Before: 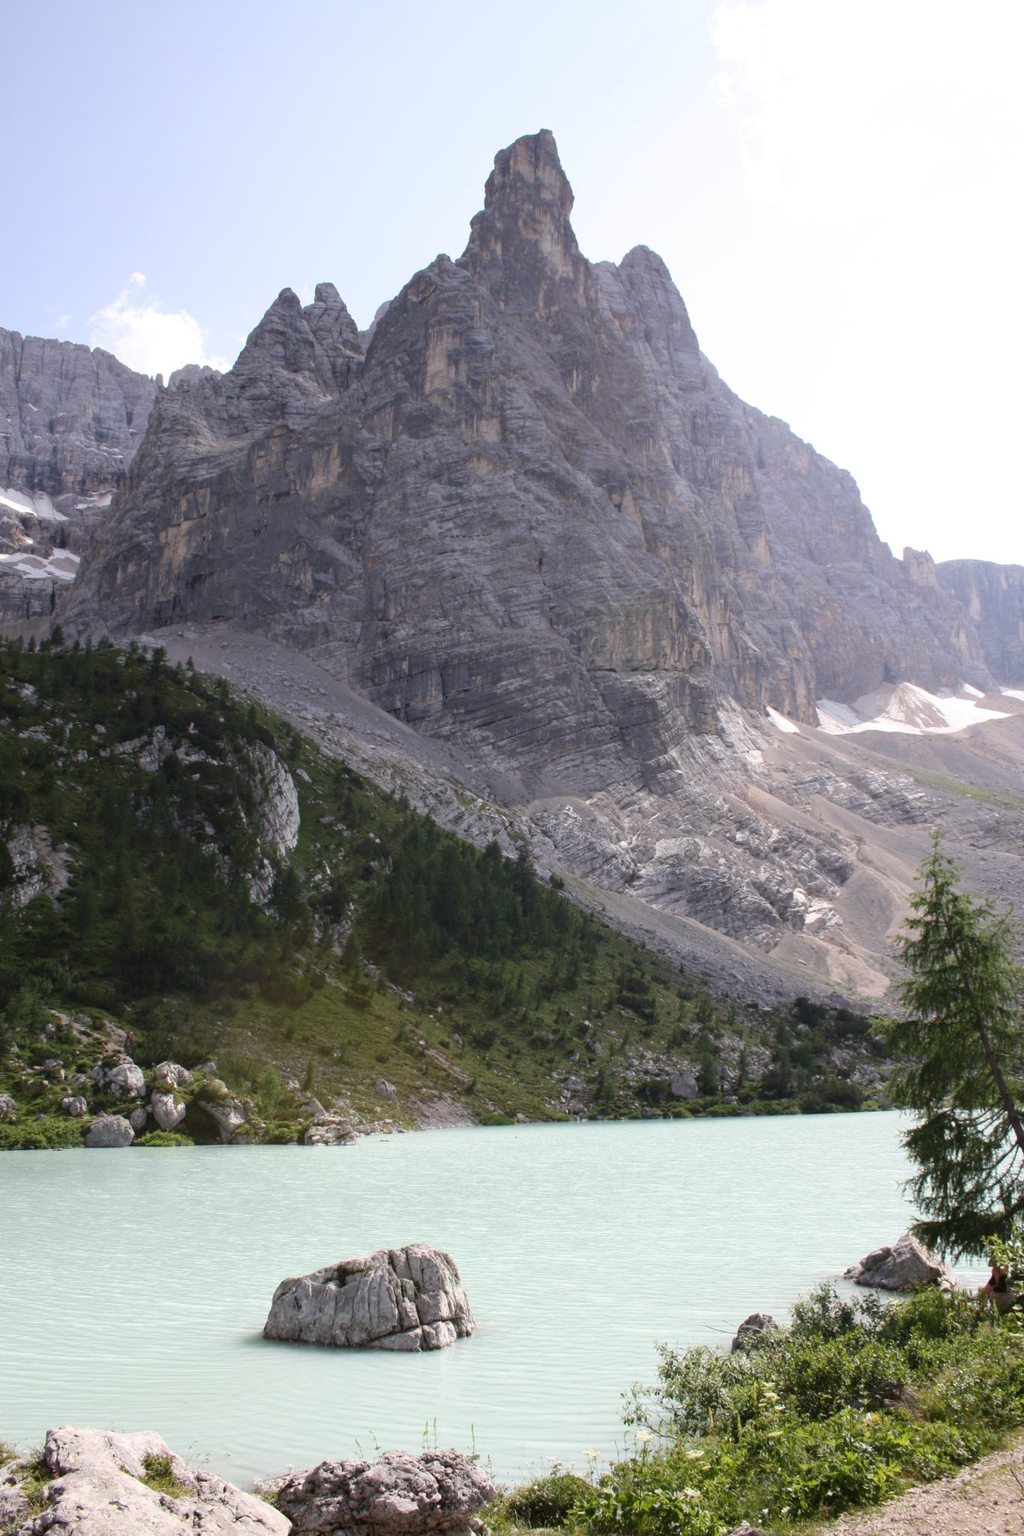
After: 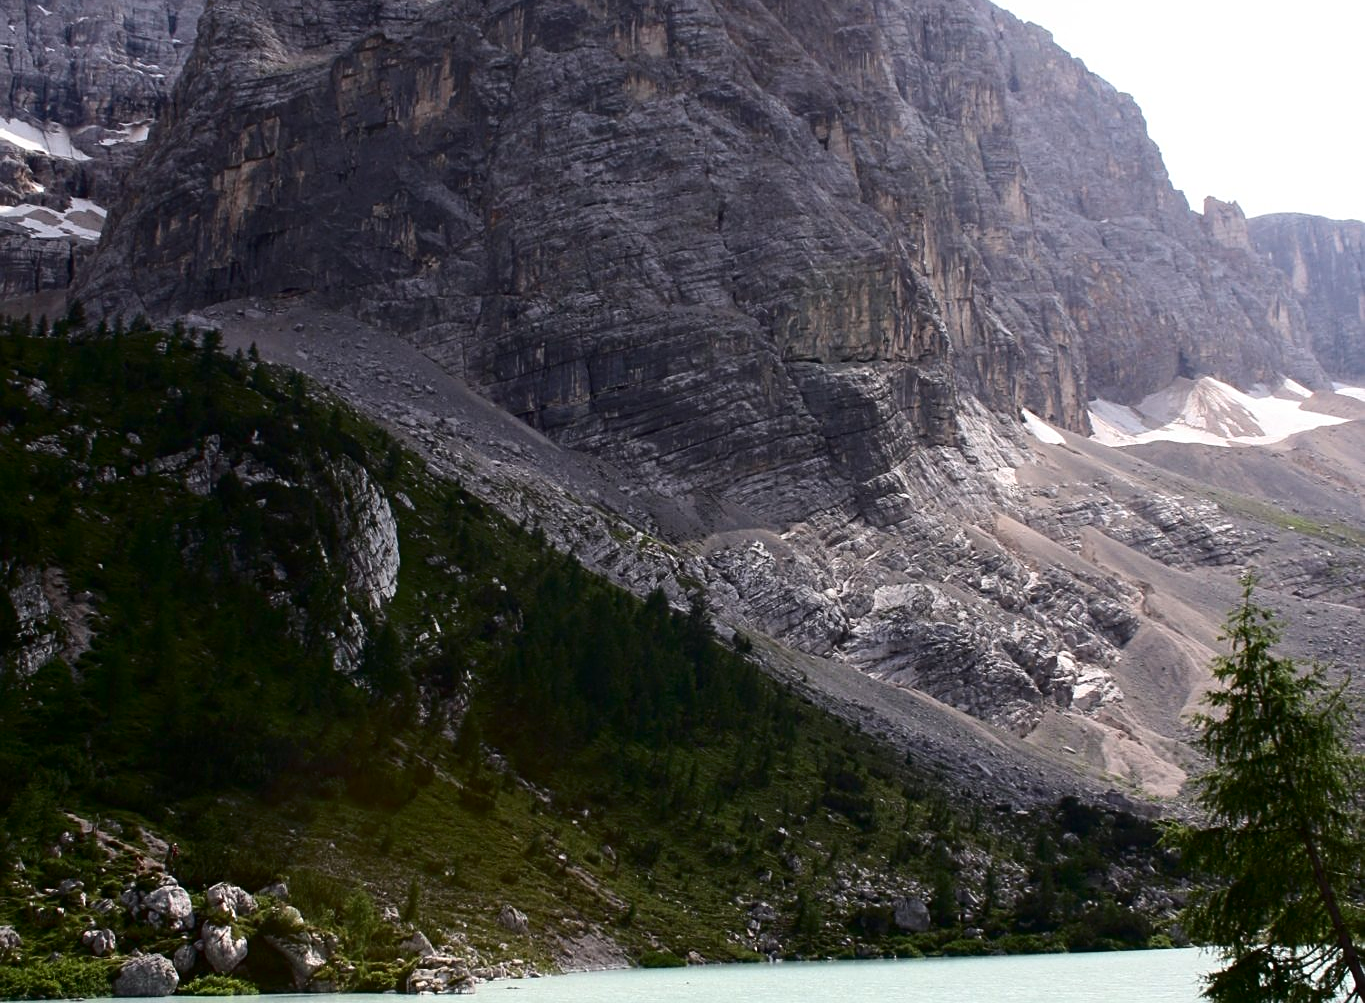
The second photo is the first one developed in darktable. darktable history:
sharpen: on, module defaults
contrast brightness saturation: contrast 0.185, brightness -0.226, saturation 0.117
crop and rotate: top 26.049%, bottom 24.96%
